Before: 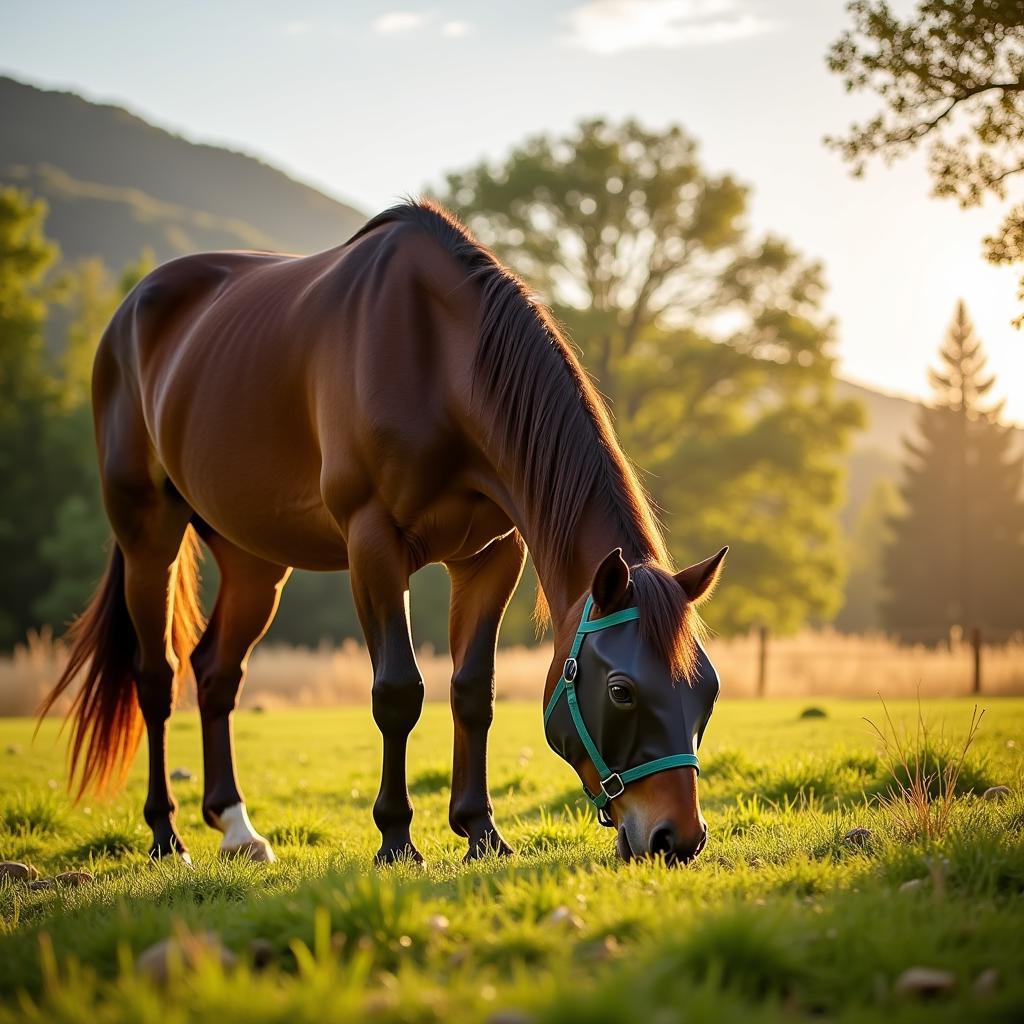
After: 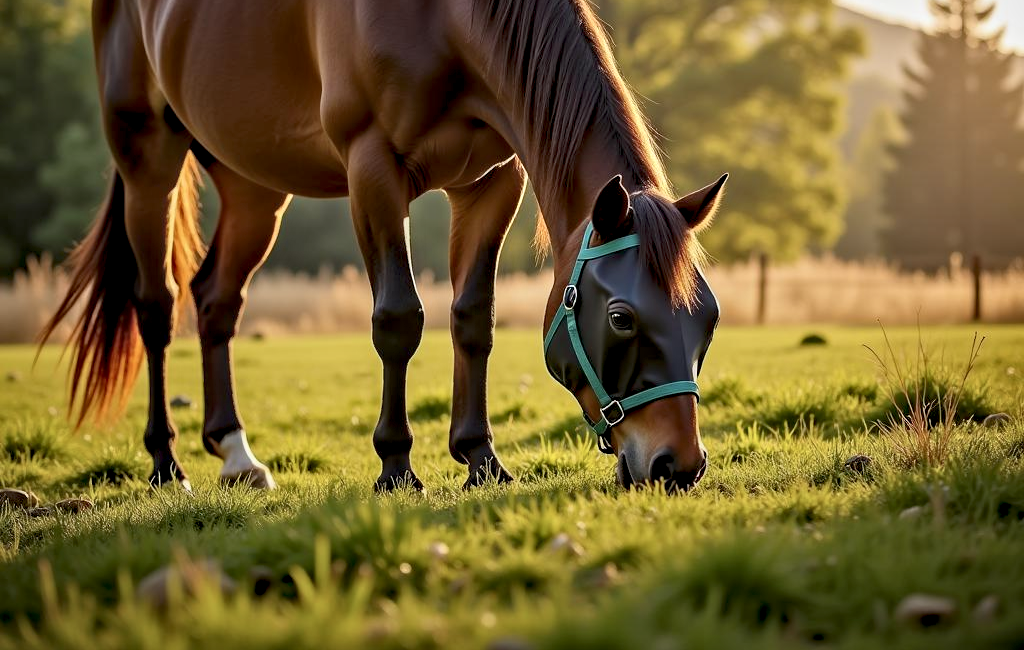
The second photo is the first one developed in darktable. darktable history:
crop and rotate: top 36.435%
graduated density: rotation -180°, offset 24.95
color balance: contrast -15%
contrast equalizer: y [[0.511, 0.558, 0.631, 0.632, 0.559, 0.512], [0.5 ×6], [0.507, 0.559, 0.627, 0.644, 0.647, 0.647], [0 ×6], [0 ×6]]
